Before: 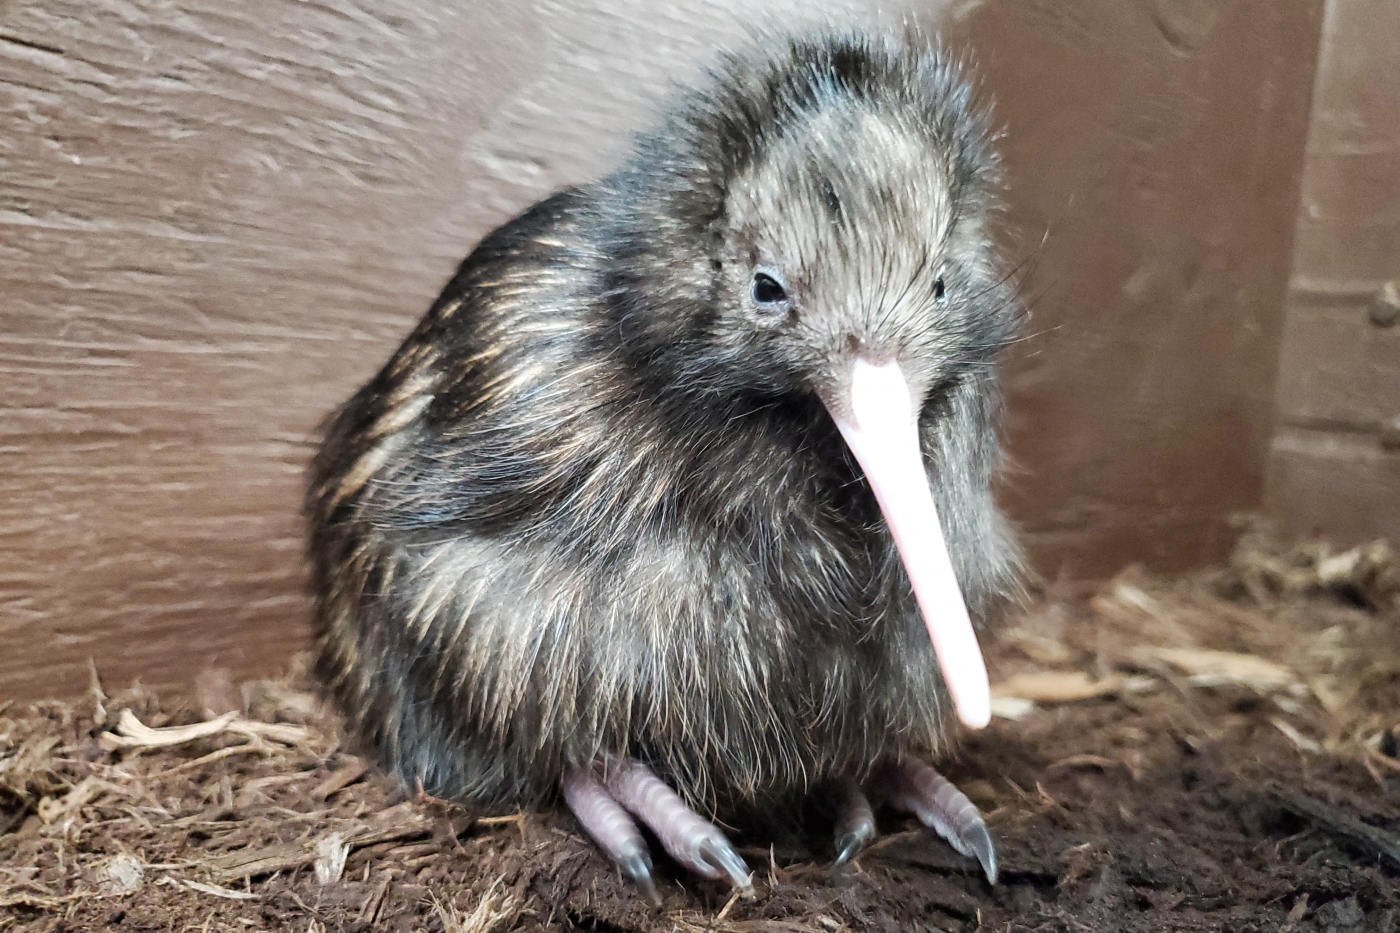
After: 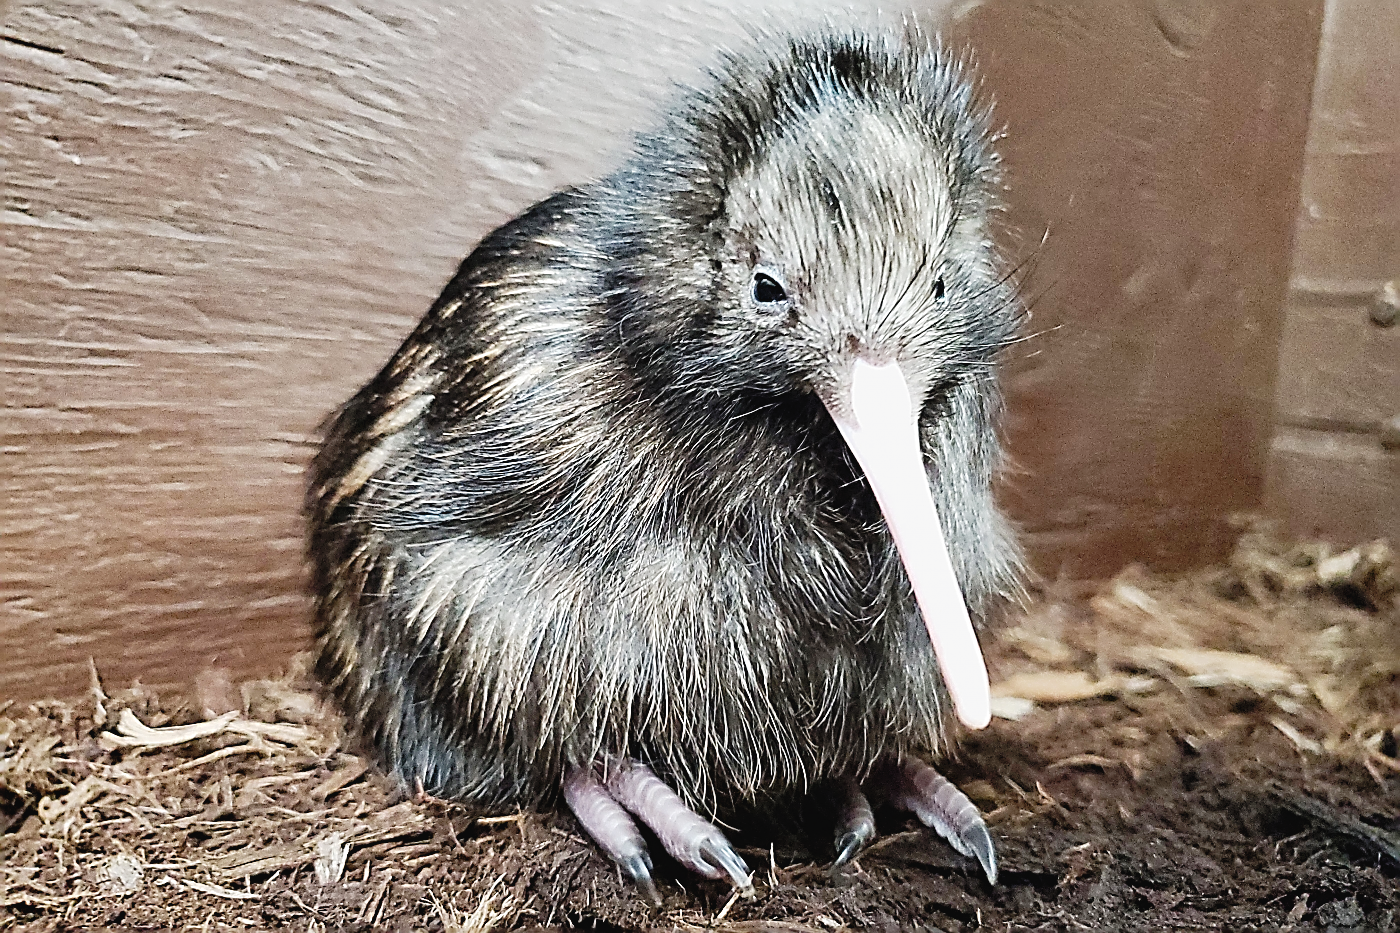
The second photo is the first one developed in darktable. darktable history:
exposure: exposure -0.04 EV, compensate exposure bias true, compensate highlight preservation false
sharpen: amount 2
tone curve: curves: ch0 [(0.003, 0.029) (0.037, 0.036) (0.149, 0.117) (0.297, 0.318) (0.422, 0.474) (0.531, 0.6) (0.743, 0.809) (0.877, 0.901) (1, 0.98)]; ch1 [(0, 0) (0.305, 0.325) (0.453, 0.437) (0.482, 0.479) (0.501, 0.5) (0.506, 0.503) (0.567, 0.572) (0.605, 0.608) (0.668, 0.69) (1, 1)]; ch2 [(0, 0) (0.313, 0.306) (0.4, 0.399) (0.45, 0.48) (0.499, 0.502) (0.512, 0.523) (0.57, 0.595) (0.653, 0.662) (1, 1)], preserve colors none
